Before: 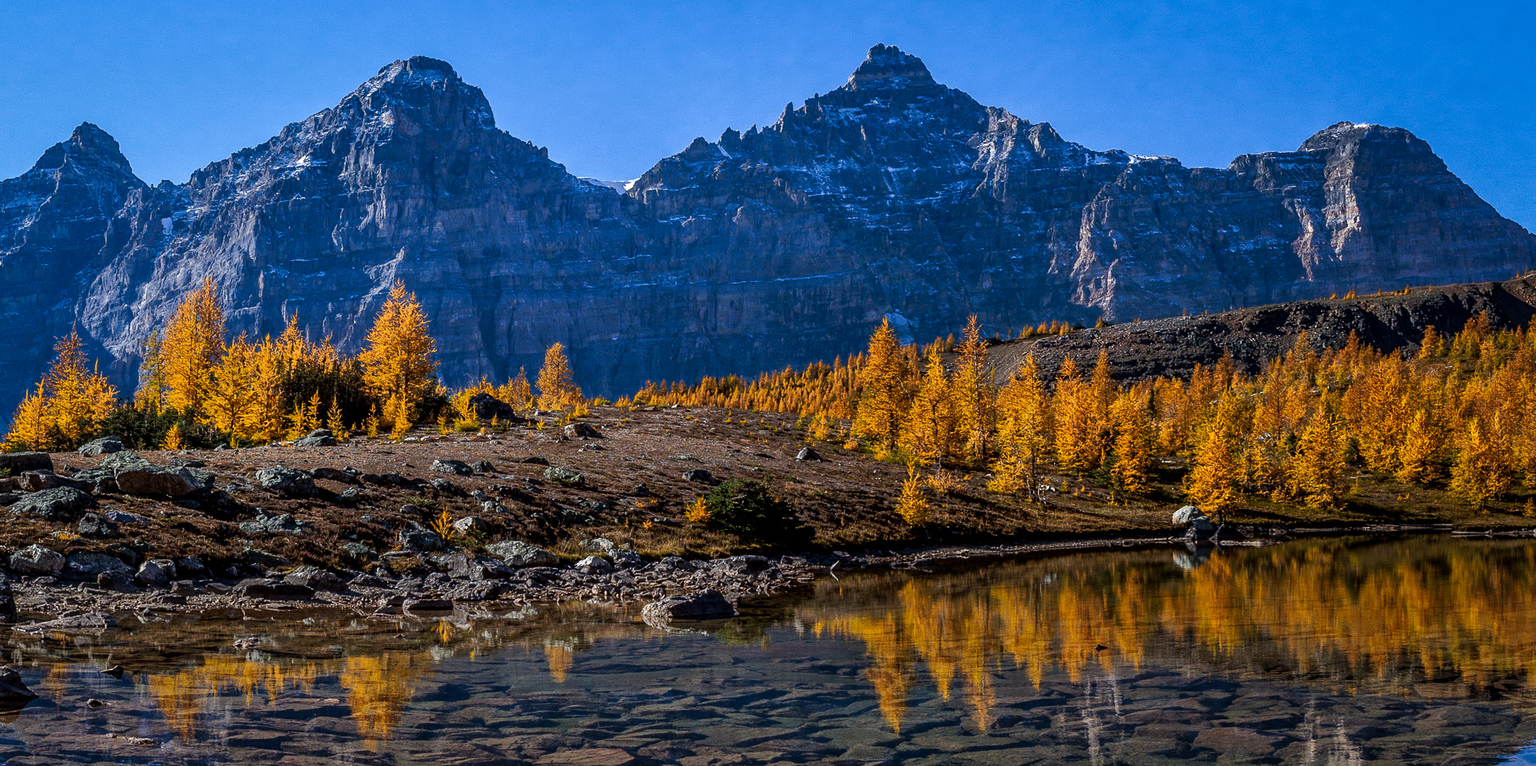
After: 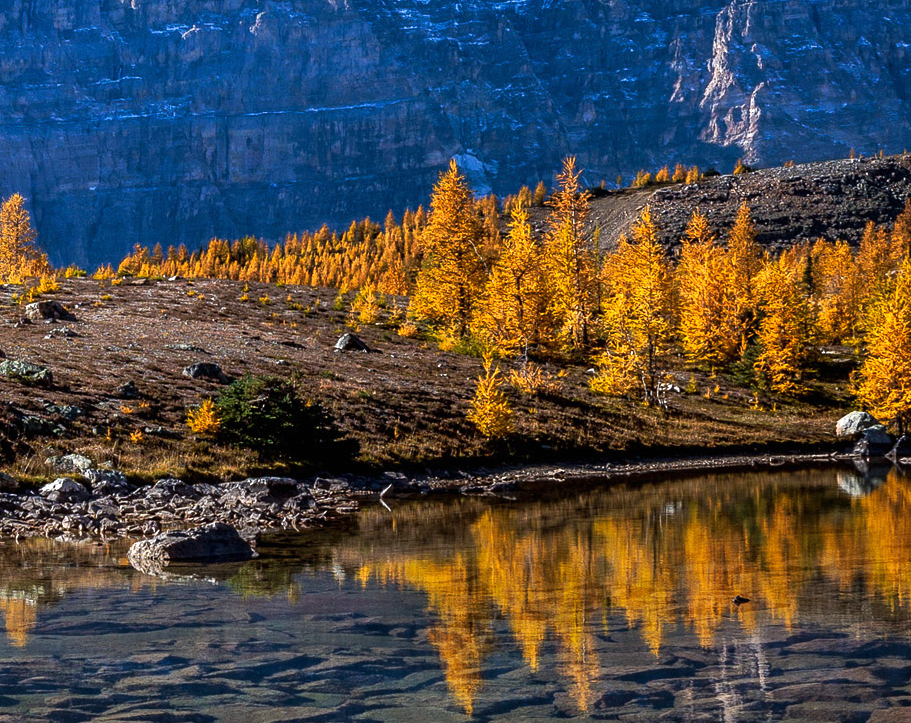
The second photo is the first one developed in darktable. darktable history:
exposure: black level correction 0, exposure 0.498 EV, compensate exposure bias true, compensate highlight preservation false
crop: left 35.538%, top 25.791%, right 19.966%, bottom 3.358%
